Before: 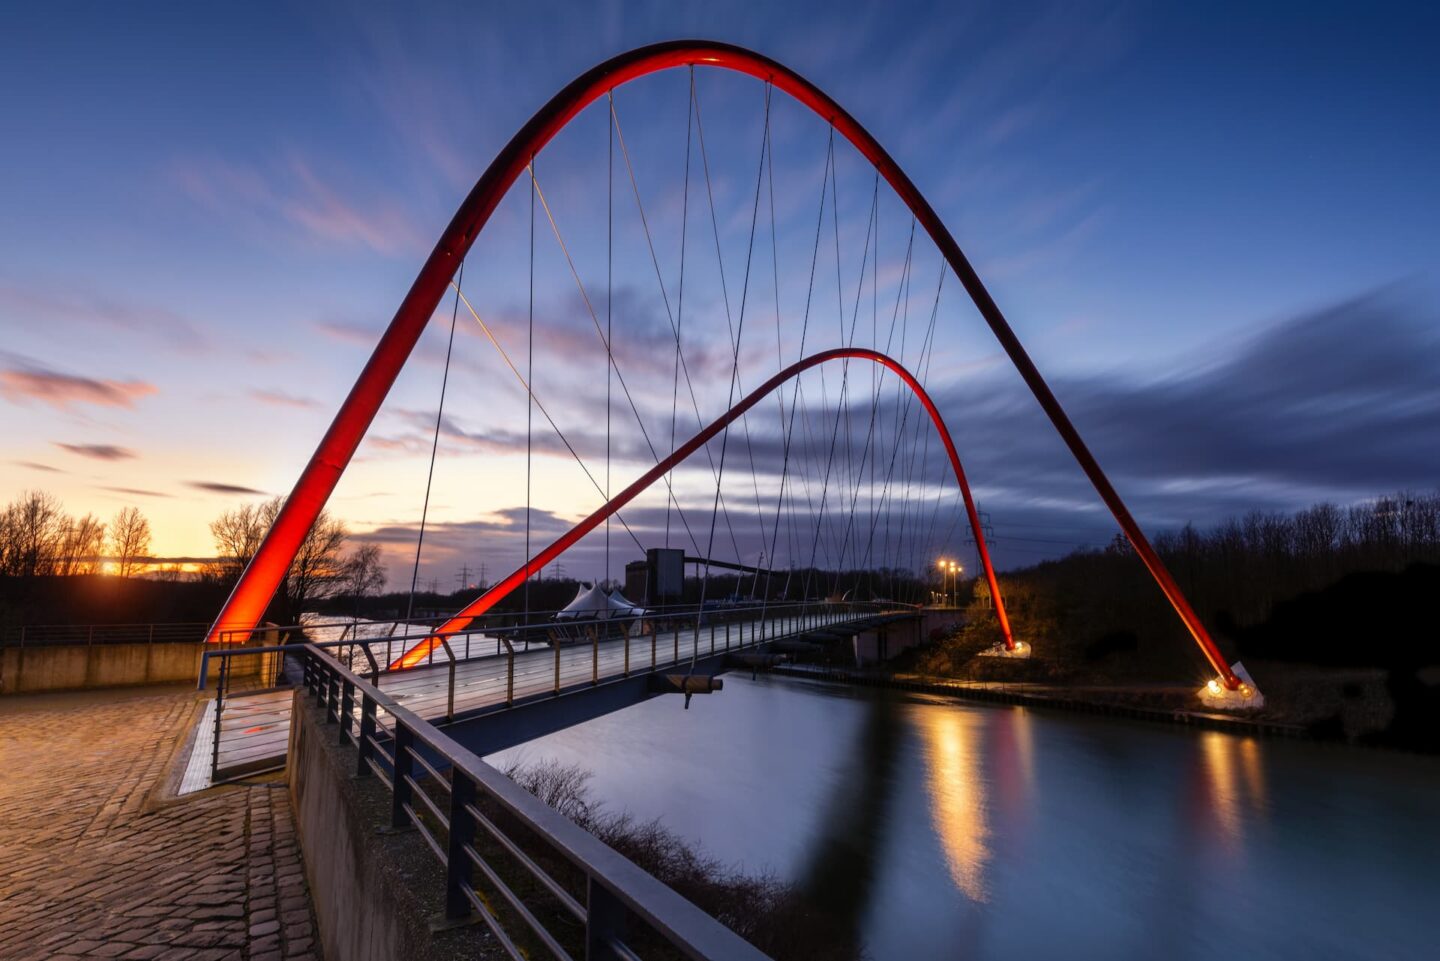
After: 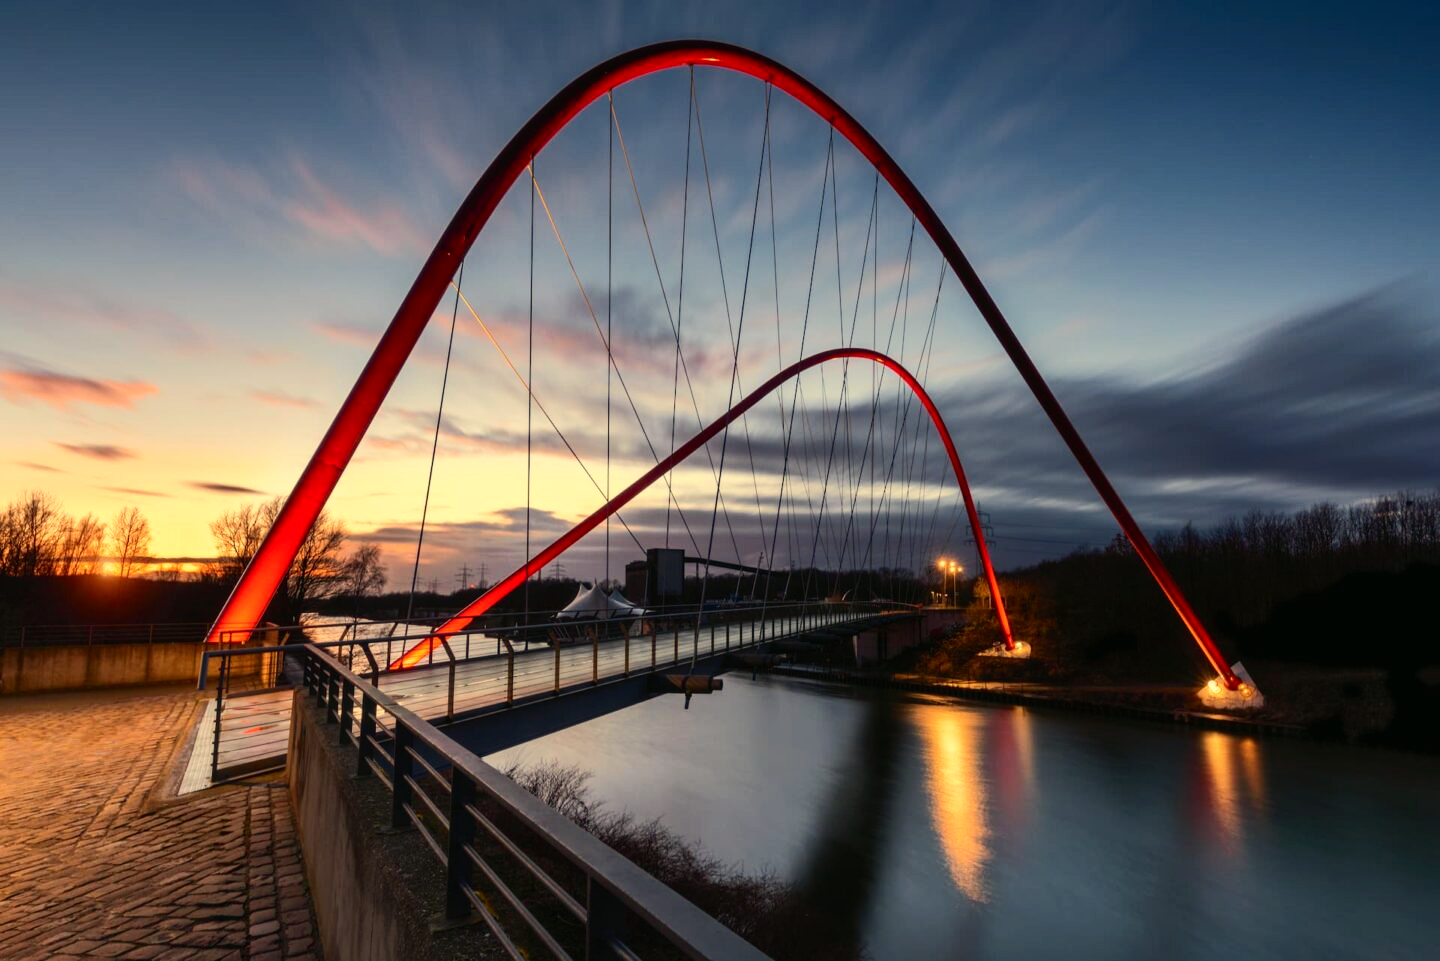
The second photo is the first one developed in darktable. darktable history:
tone curve: curves: ch0 [(0, 0.01) (0.037, 0.032) (0.131, 0.108) (0.275, 0.256) (0.483, 0.512) (0.61, 0.665) (0.696, 0.742) (0.792, 0.819) (0.911, 0.925) (0.997, 0.995)]; ch1 [(0, 0) (0.308, 0.29) (0.425, 0.411) (0.492, 0.488) (0.507, 0.503) (0.53, 0.532) (0.573, 0.586) (0.683, 0.702) (0.746, 0.77) (1, 1)]; ch2 [(0, 0) (0.246, 0.233) (0.36, 0.352) (0.415, 0.415) (0.485, 0.487) (0.502, 0.504) (0.525, 0.518) (0.539, 0.539) (0.587, 0.594) (0.636, 0.652) (0.711, 0.729) (0.845, 0.855) (0.998, 0.977)], color space Lab, independent channels, preserve colors none
white balance: red 1.08, blue 0.791
